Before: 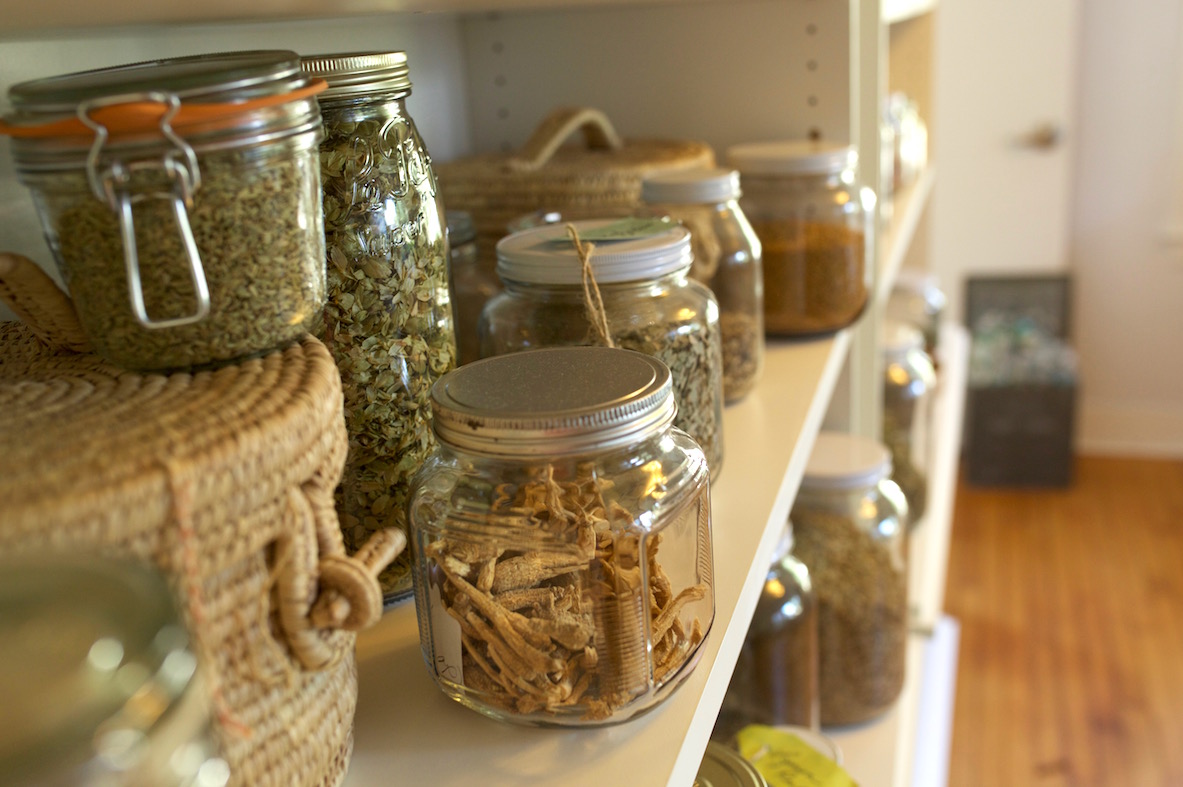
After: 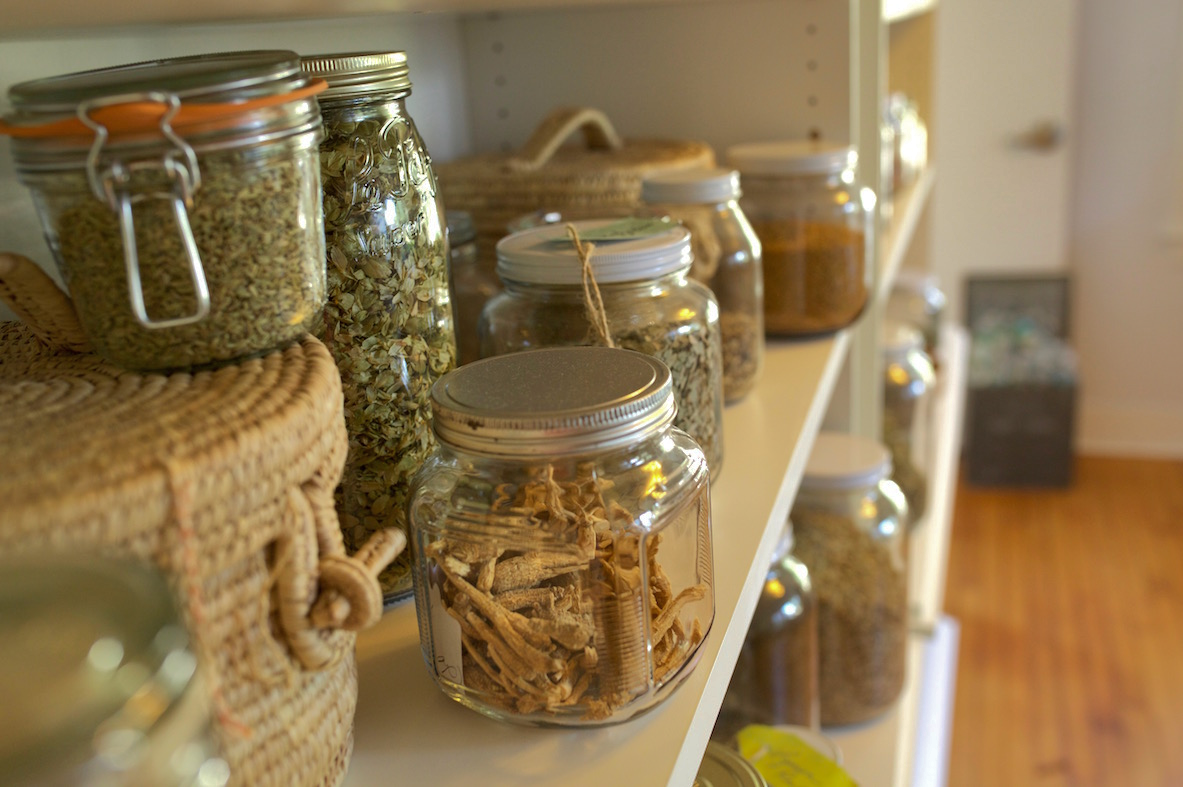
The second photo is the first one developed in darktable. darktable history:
shadows and highlights: shadows 24.98, highlights -70.08
